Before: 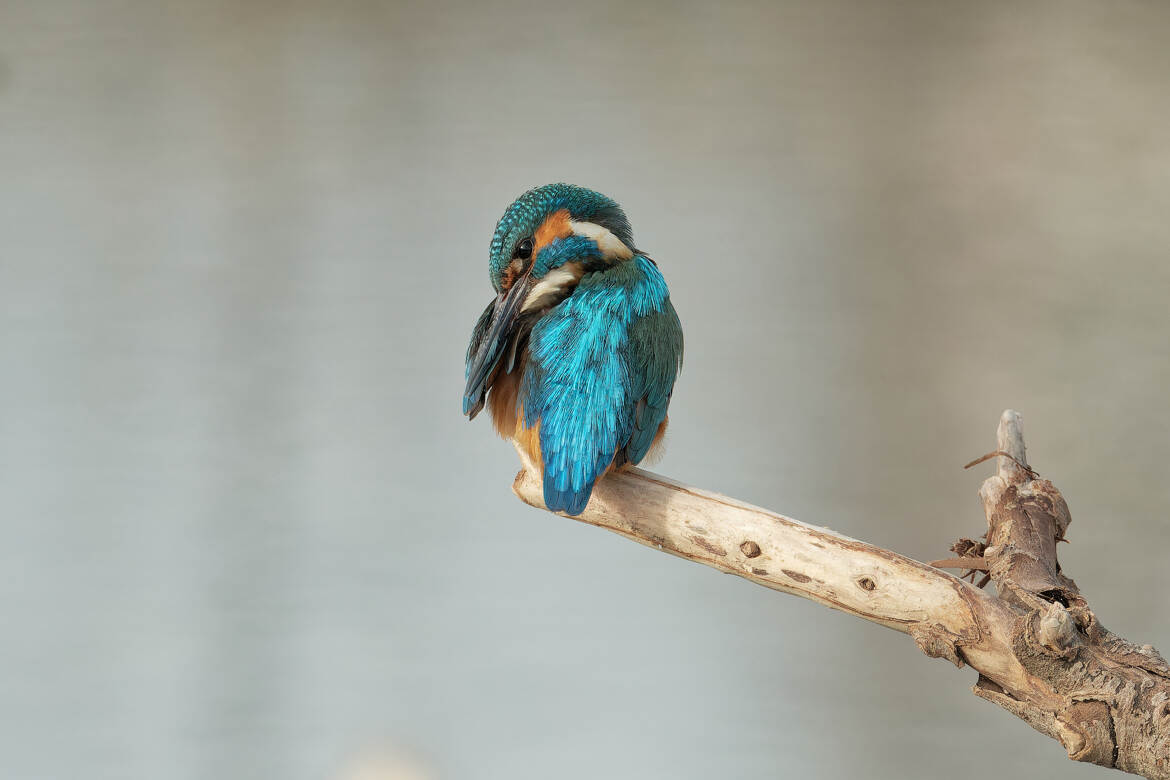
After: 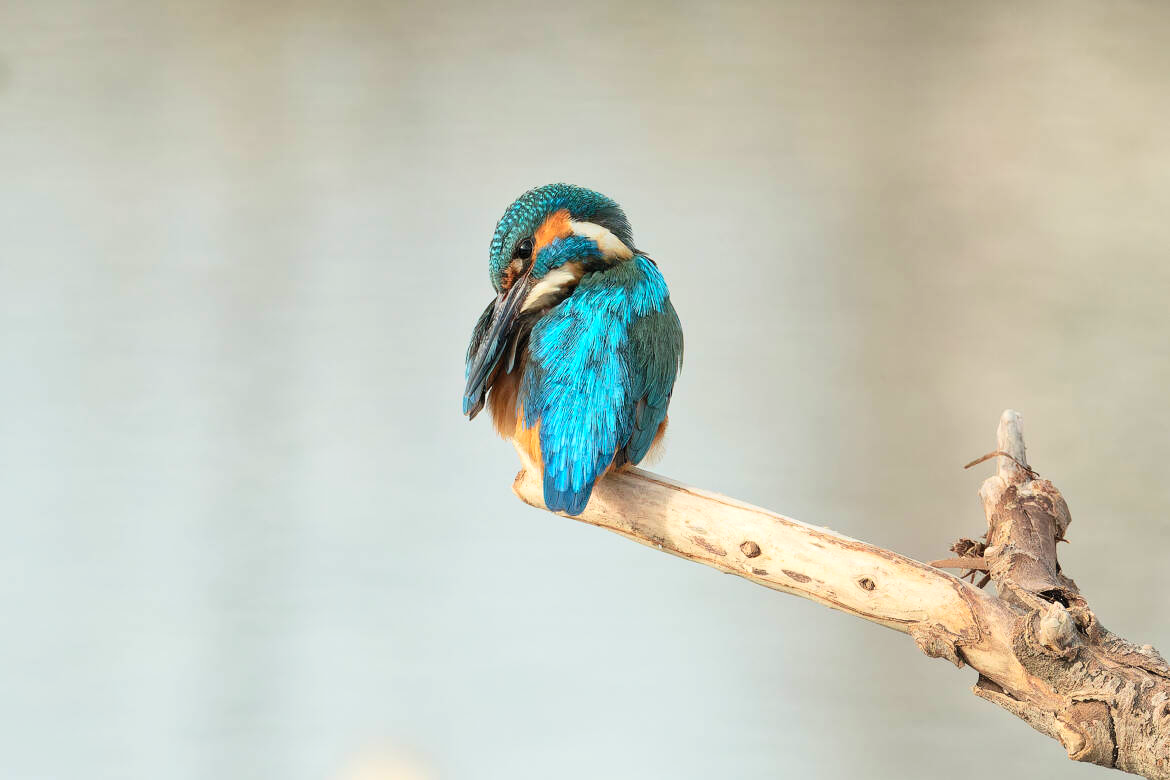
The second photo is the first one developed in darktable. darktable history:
contrast brightness saturation: contrast 0.202, brightness 0.156, saturation 0.227
exposure: exposure 0.201 EV, compensate highlight preservation false
